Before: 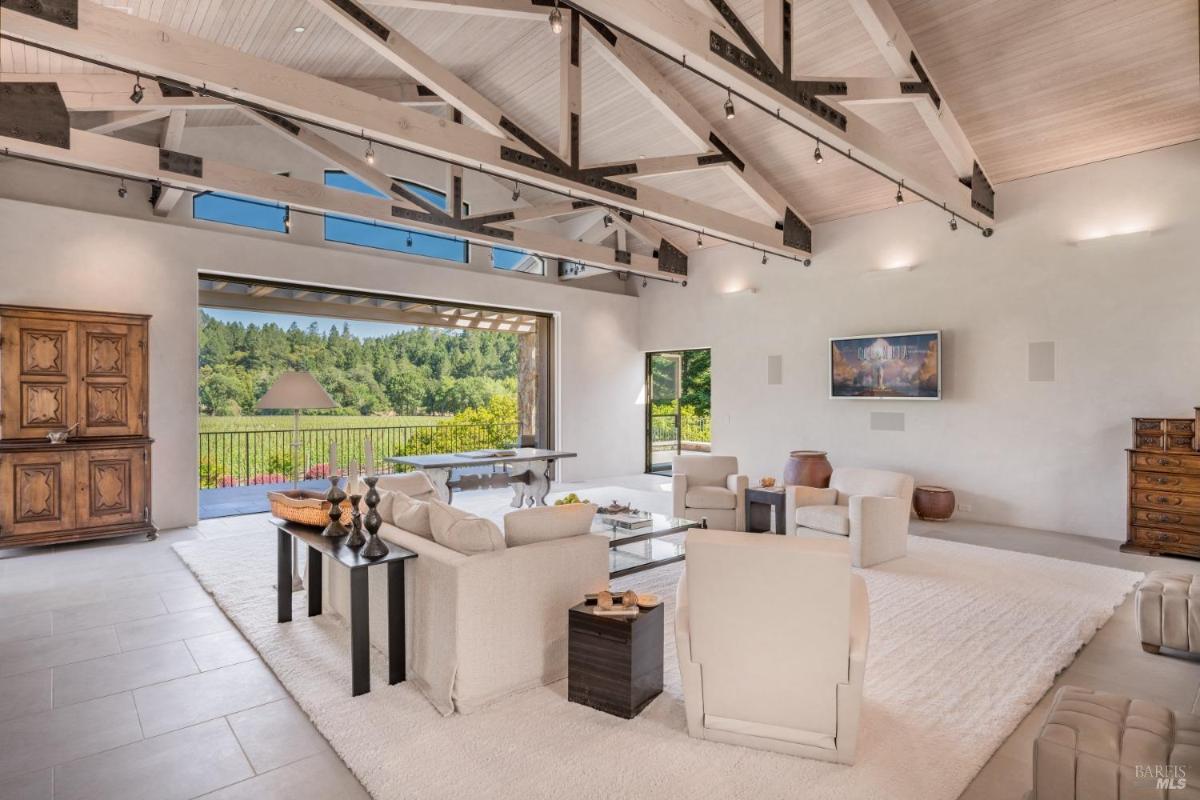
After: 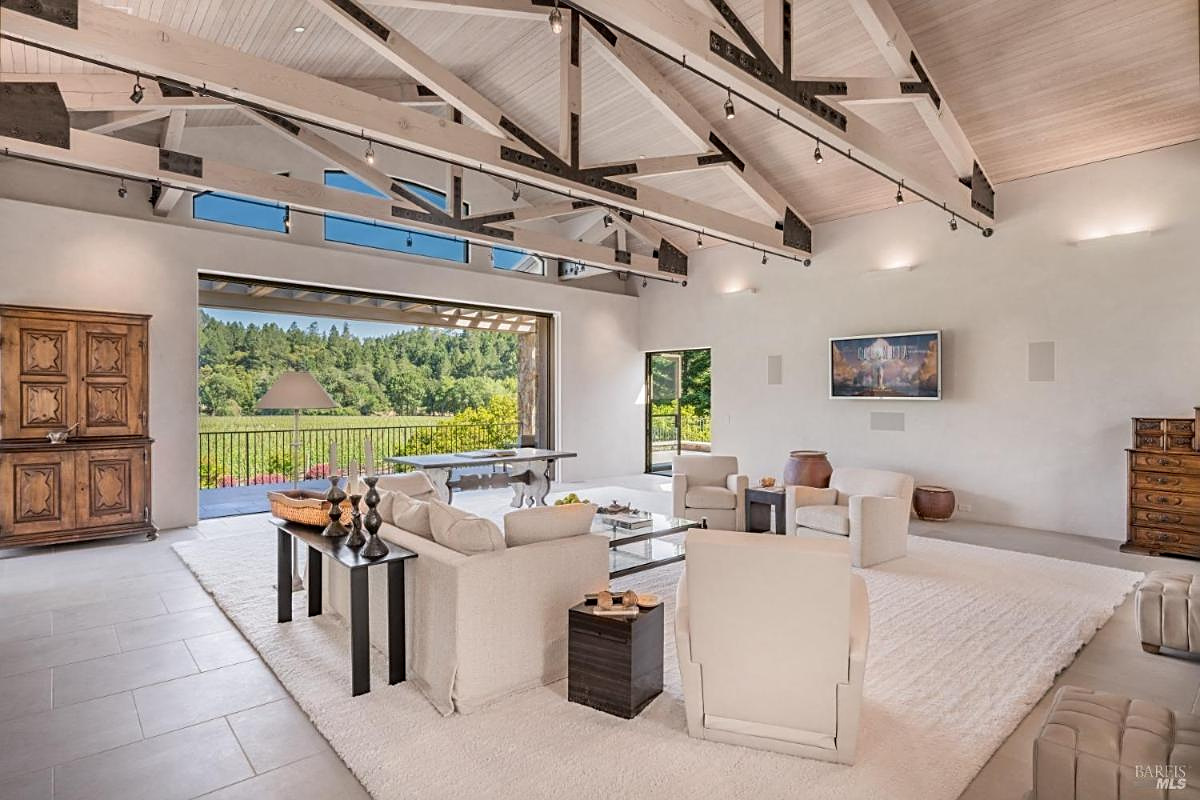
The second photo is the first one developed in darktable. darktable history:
sharpen: amount 0.495
